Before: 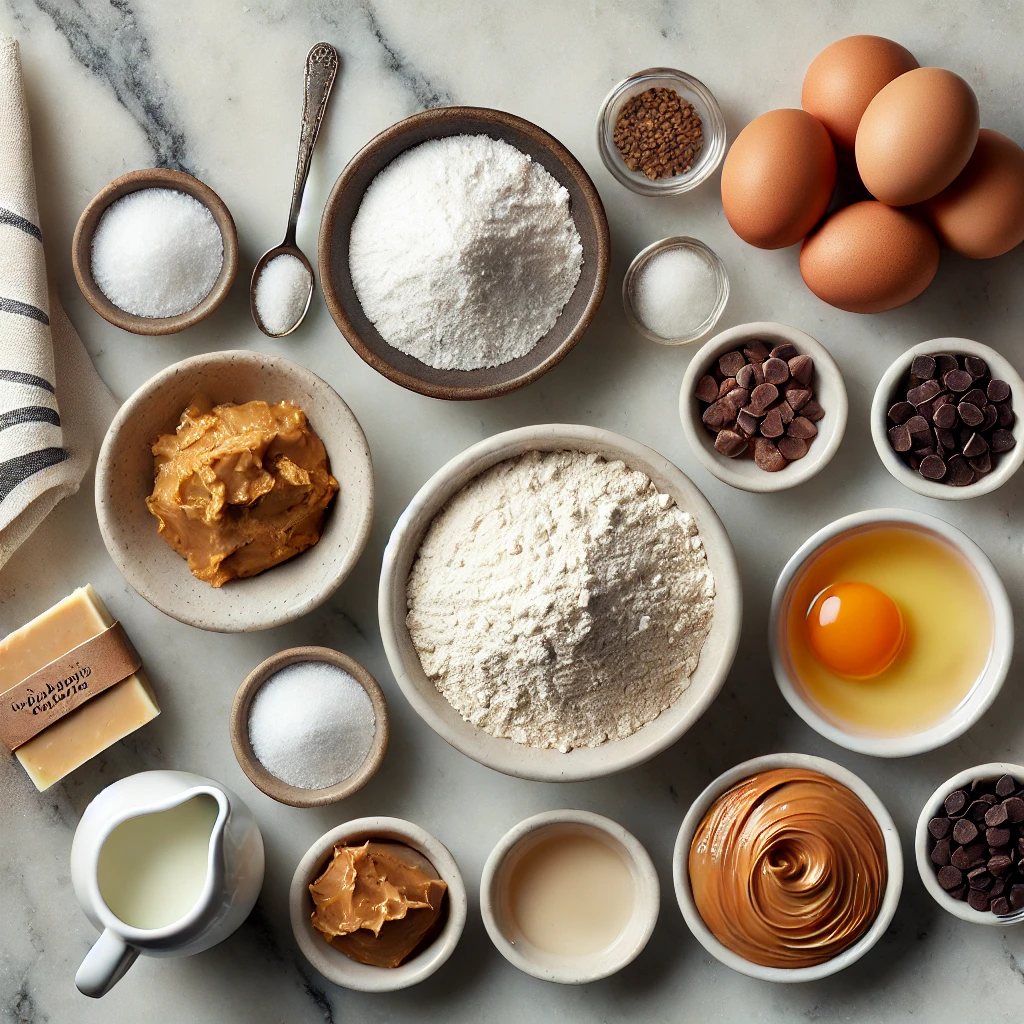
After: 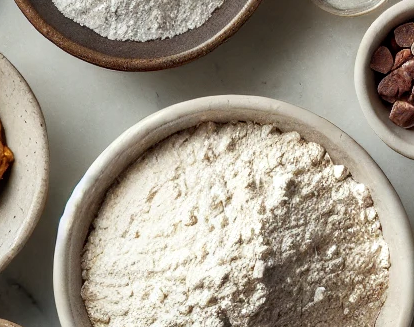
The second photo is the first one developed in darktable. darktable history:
crop: left 31.751%, top 32.172%, right 27.8%, bottom 35.83%
local contrast: on, module defaults
shadows and highlights: soften with gaussian
